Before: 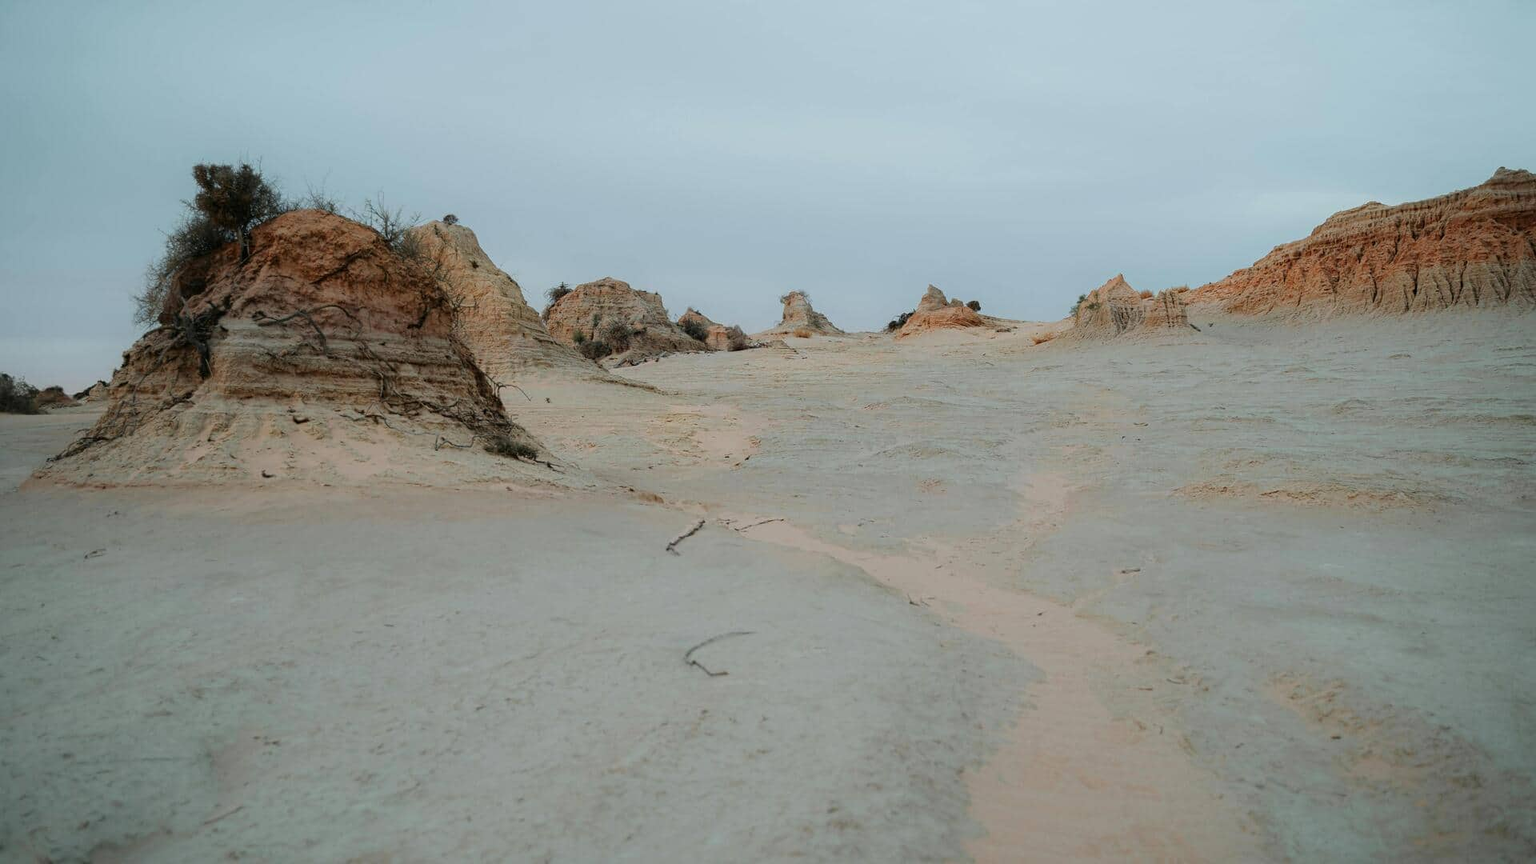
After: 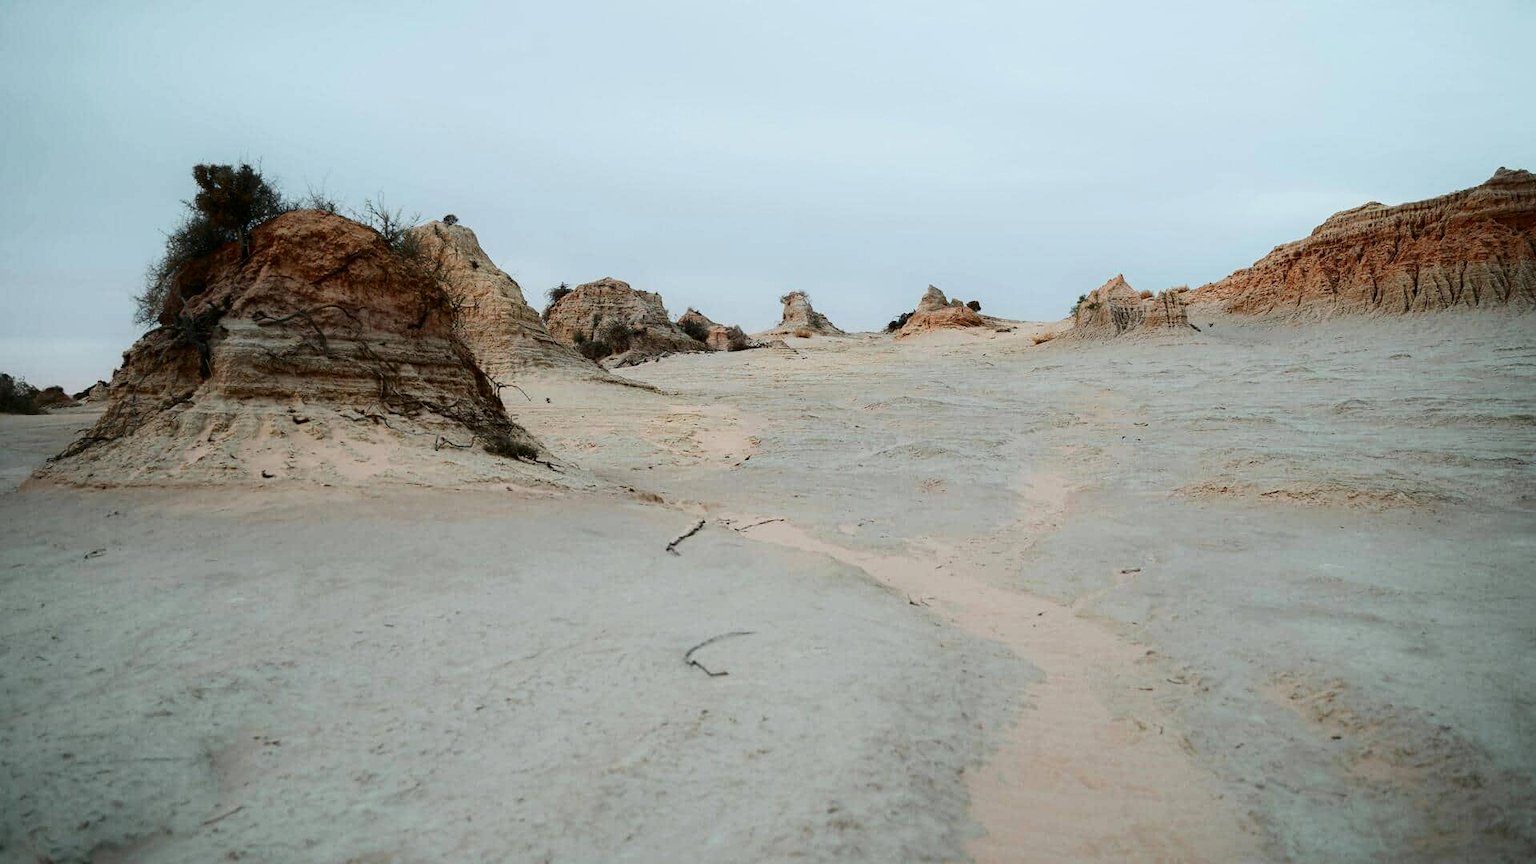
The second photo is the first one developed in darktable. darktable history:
contrast brightness saturation: contrast 0.288
